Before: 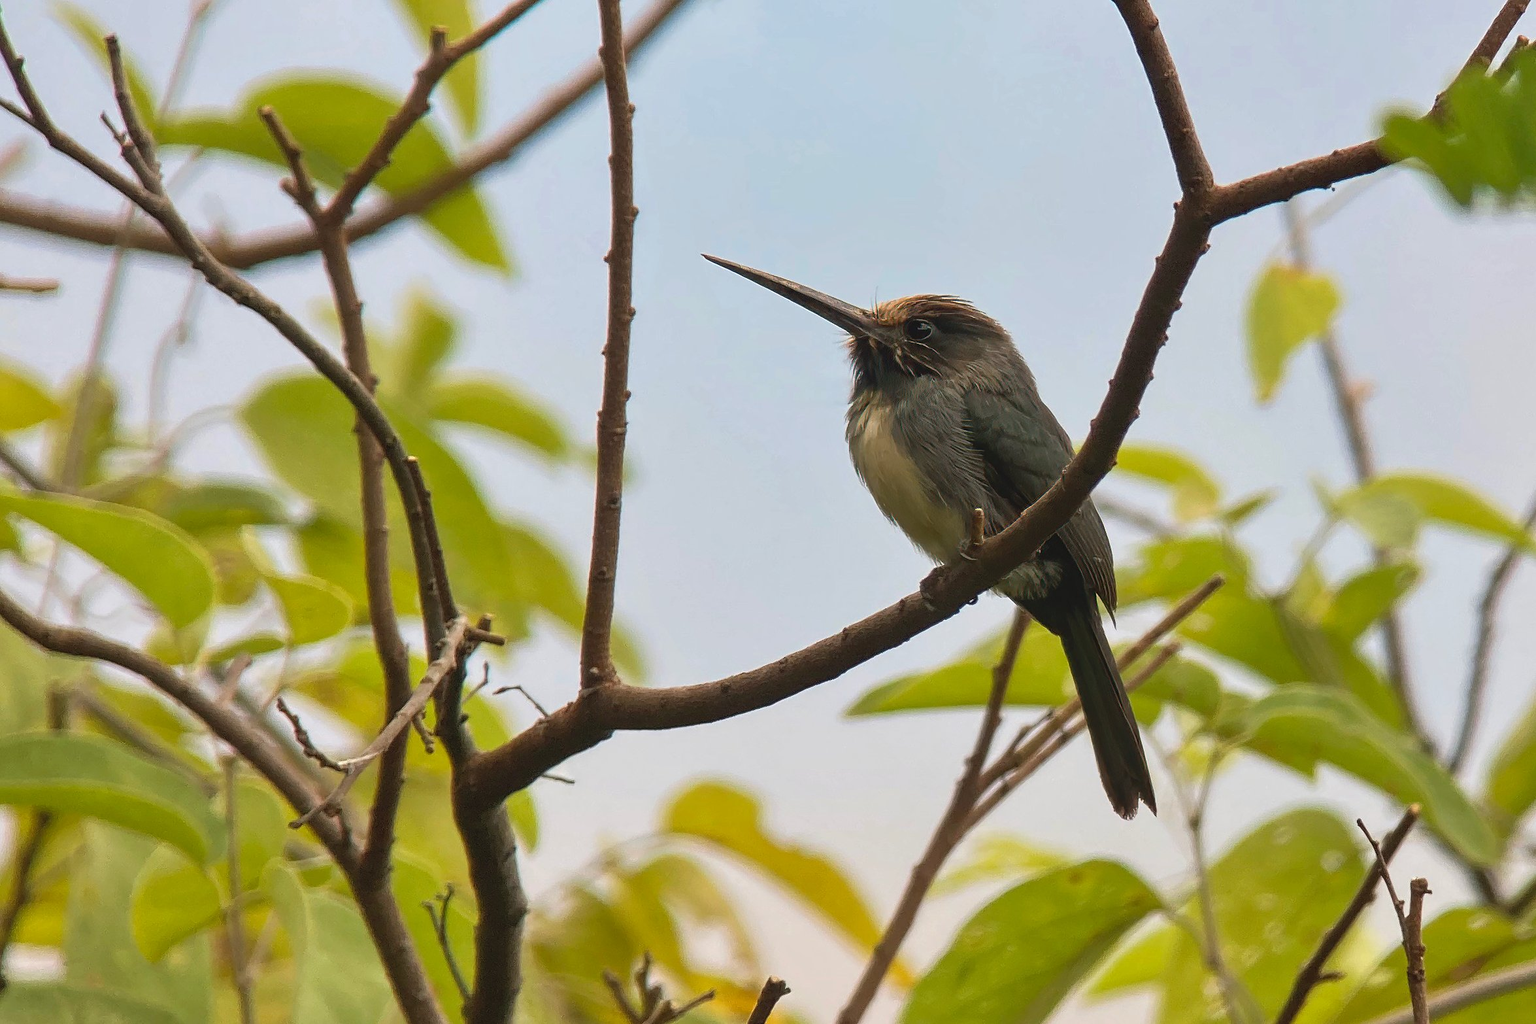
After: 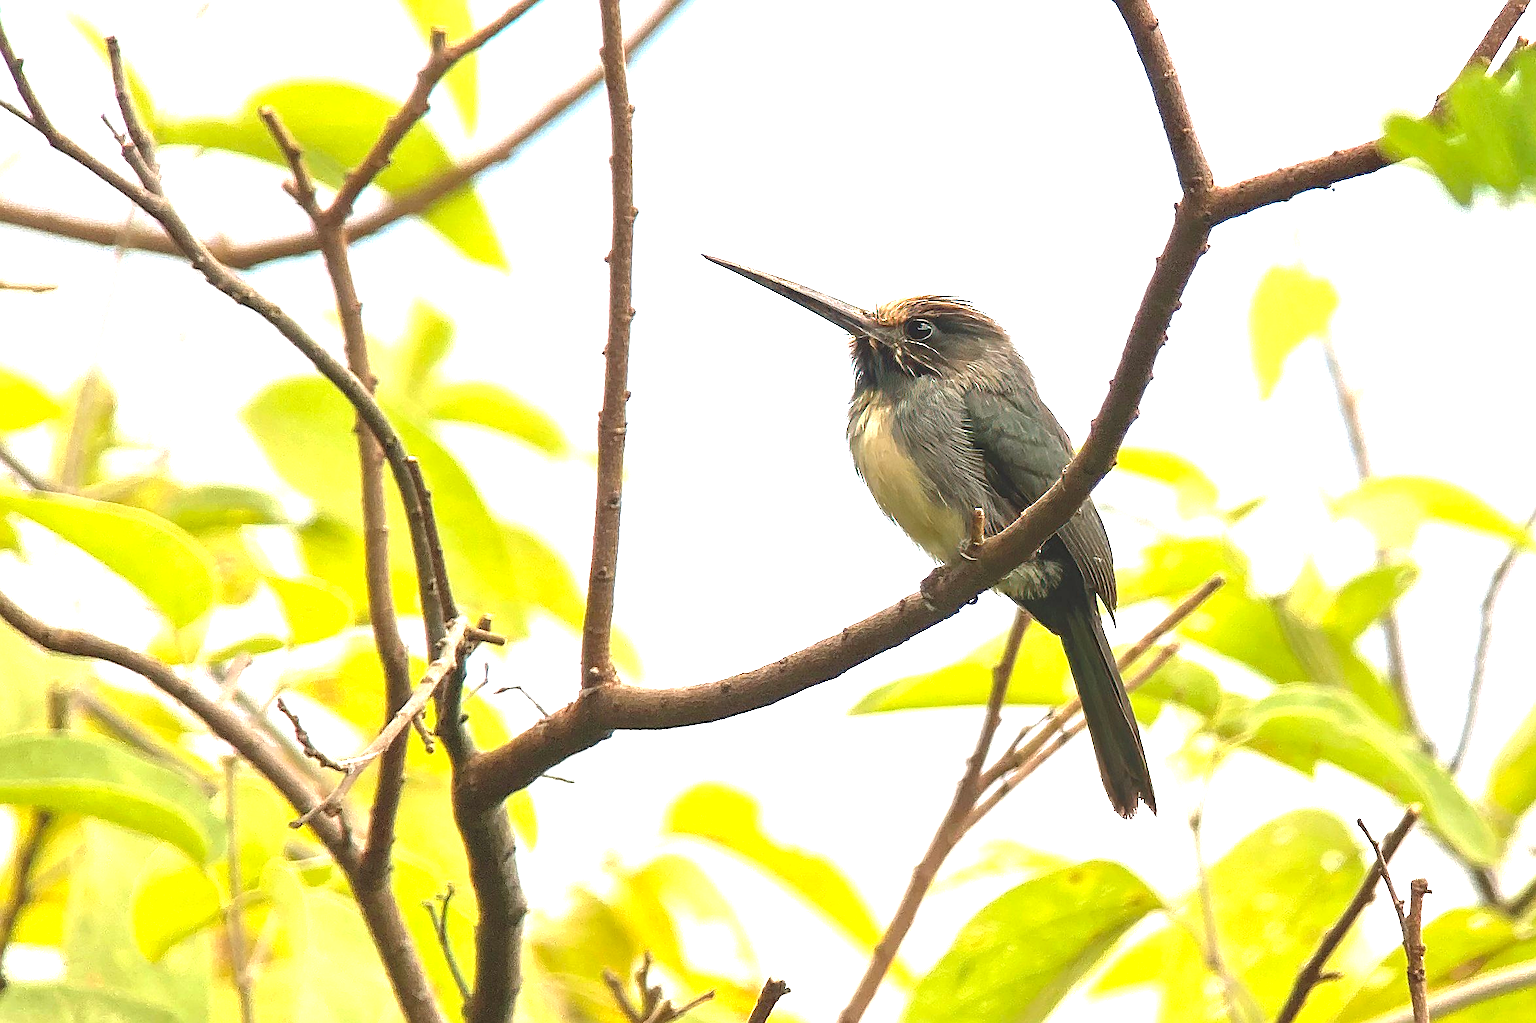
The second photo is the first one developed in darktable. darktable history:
sharpen: on, module defaults
exposure: black level correction 0.001, exposure 1.735 EV, compensate highlight preservation false
